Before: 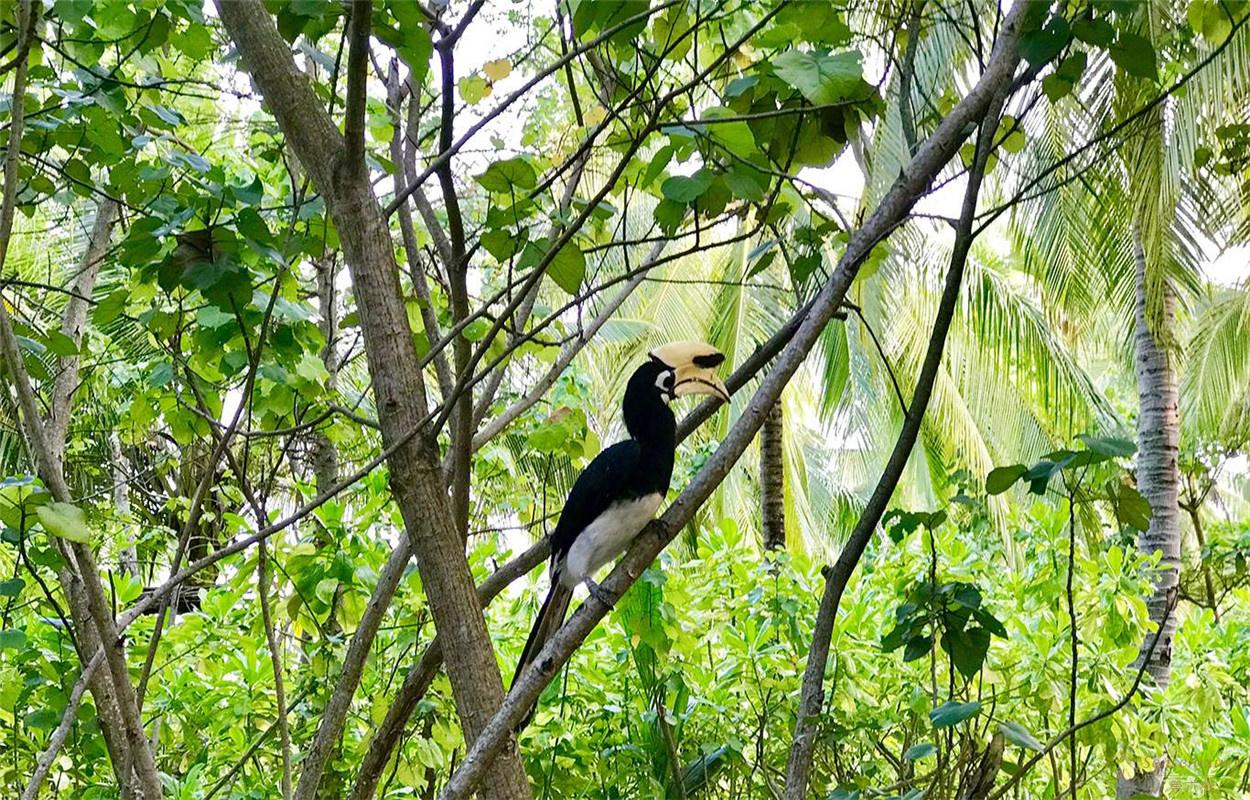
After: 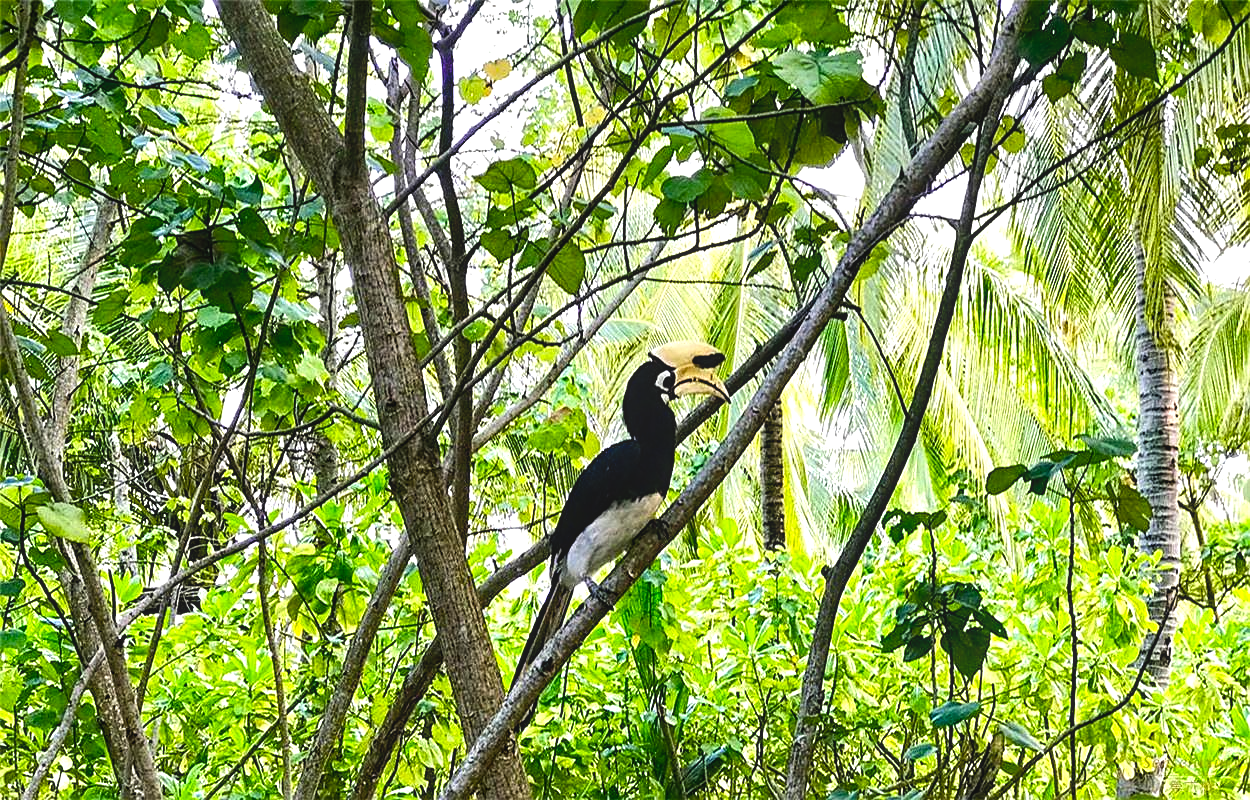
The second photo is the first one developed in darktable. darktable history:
sharpen: on, module defaults
tone equalizer: -8 EV -0.75 EV, -7 EV -0.7 EV, -6 EV -0.6 EV, -5 EV -0.4 EV, -3 EV 0.4 EV, -2 EV 0.6 EV, -1 EV 0.7 EV, +0 EV 0.75 EV, edges refinement/feathering 500, mask exposure compensation -1.57 EV, preserve details no
shadows and highlights: shadows 30.86, highlights 0, soften with gaussian
local contrast: detail 110%
color balance rgb: linear chroma grading › shadows -8%, linear chroma grading › global chroma 10%, perceptual saturation grading › global saturation 2%, perceptual saturation grading › highlights -2%, perceptual saturation grading › mid-tones 4%, perceptual saturation grading › shadows 8%, perceptual brilliance grading › global brilliance 2%, perceptual brilliance grading › highlights -4%, global vibrance 16%, saturation formula JzAzBz (2021)
